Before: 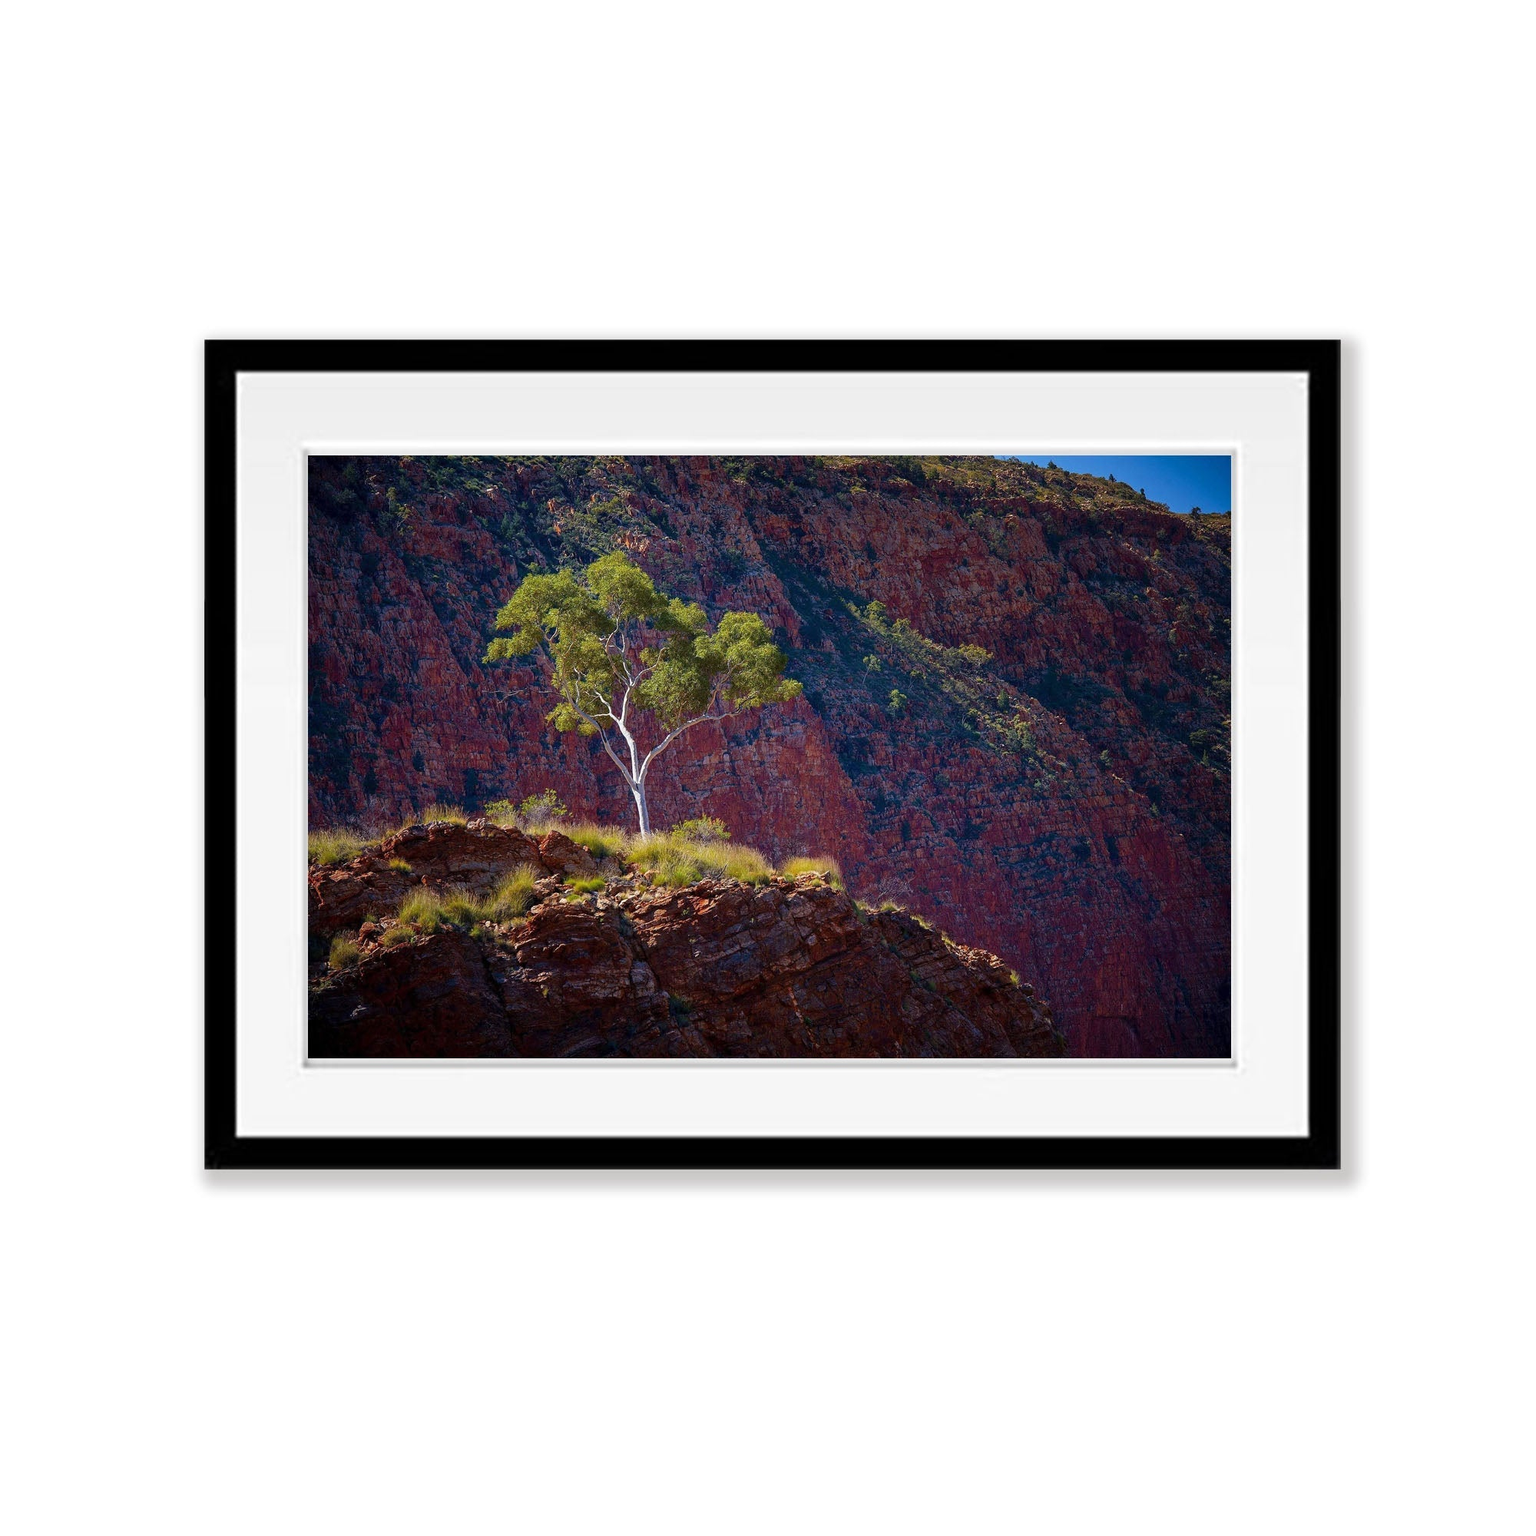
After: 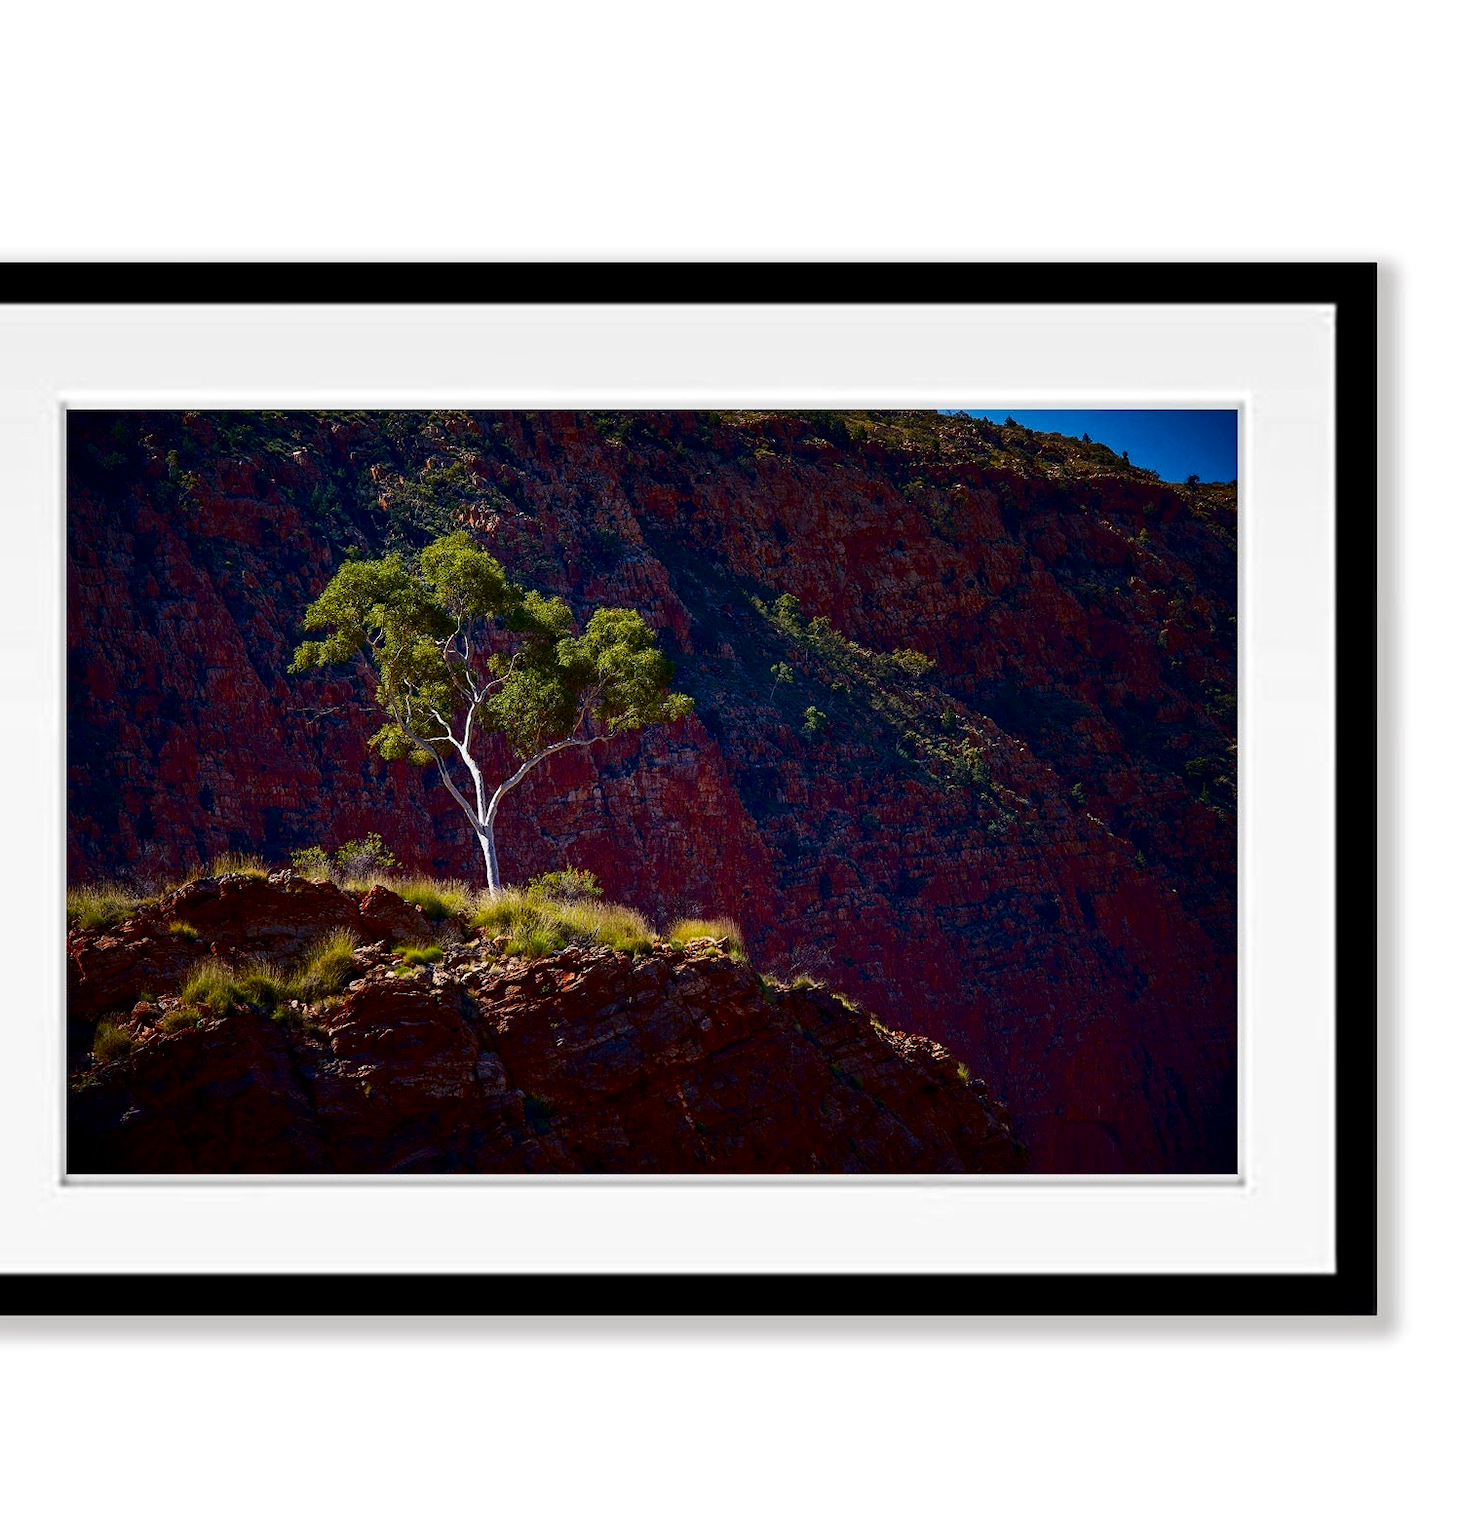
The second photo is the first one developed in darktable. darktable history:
crop: left 16.664%, top 8.696%, right 8.517%, bottom 12.482%
contrast brightness saturation: contrast 0.186, brightness -0.227, saturation 0.107
local contrast: mode bilateral grid, contrast 29, coarseness 17, detail 116%, midtone range 0.2
